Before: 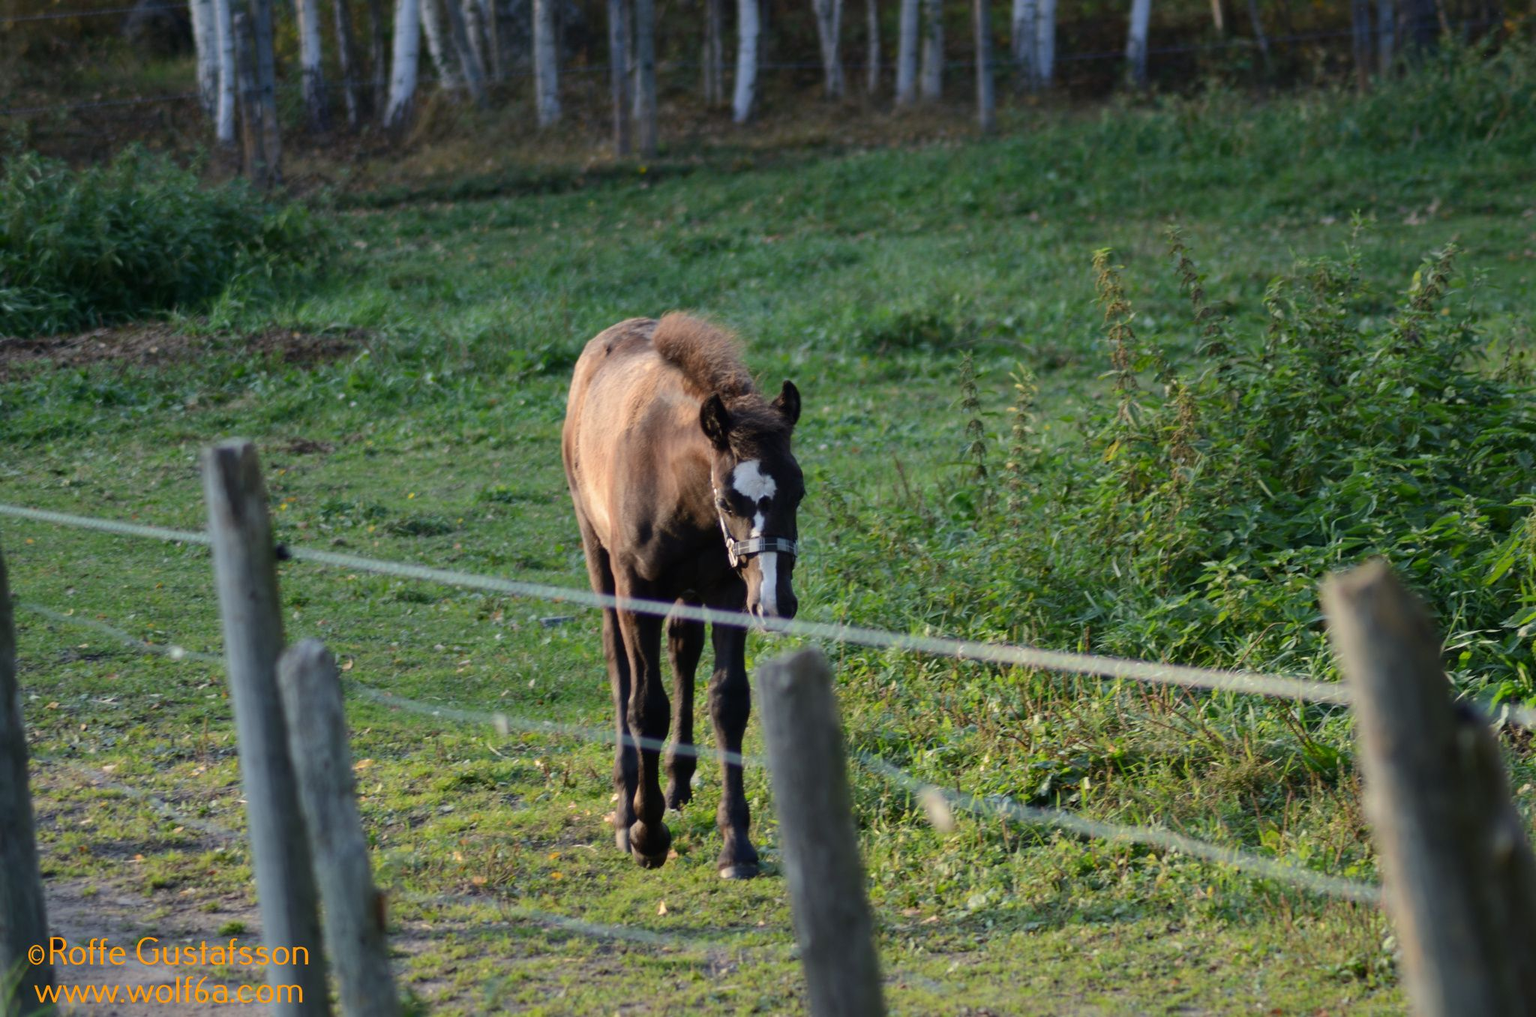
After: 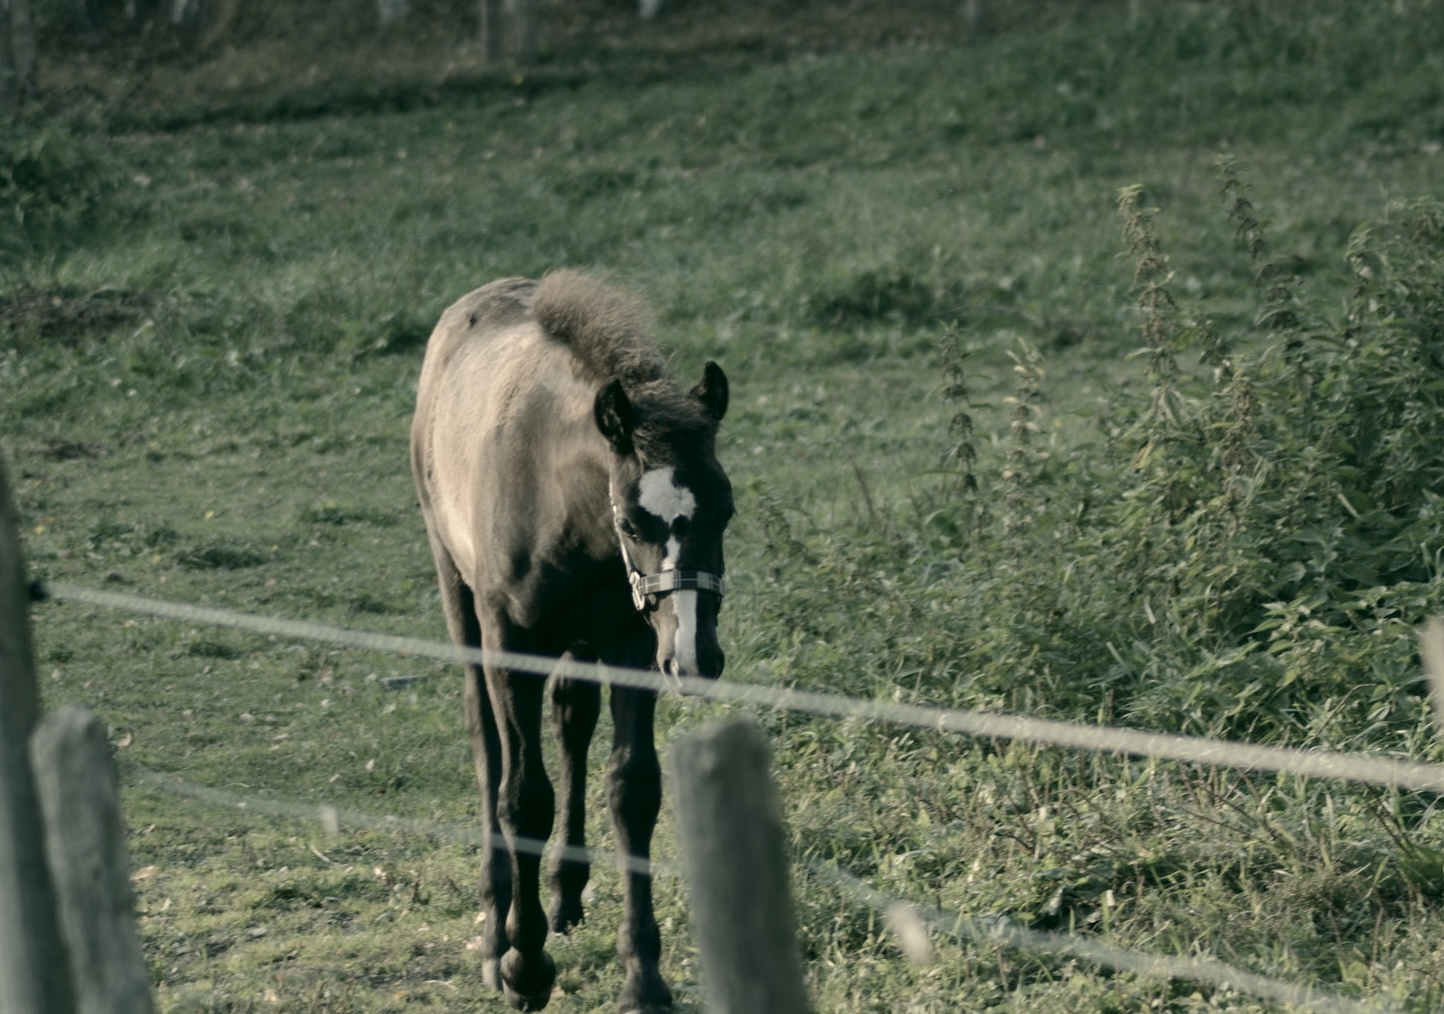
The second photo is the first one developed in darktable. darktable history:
exposure: compensate exposure bias true, compensate highlight preservation false
color zones: curves: ch1 [(0, 0.34) (0.143, 0.164) (0.286, 0.152) (0.429, 0.176) (0.571, 0.173) (0.714, 0.188) (0.857, 0.199) (1, 0.34)]
color correction: highlights a* 5.64, highlights b* 33.36, shadows a* -25.18, shadows b* 3.89
crop and rotate: left 16.594%, top 10.81%, right 12.869%, bottom 14.375%
